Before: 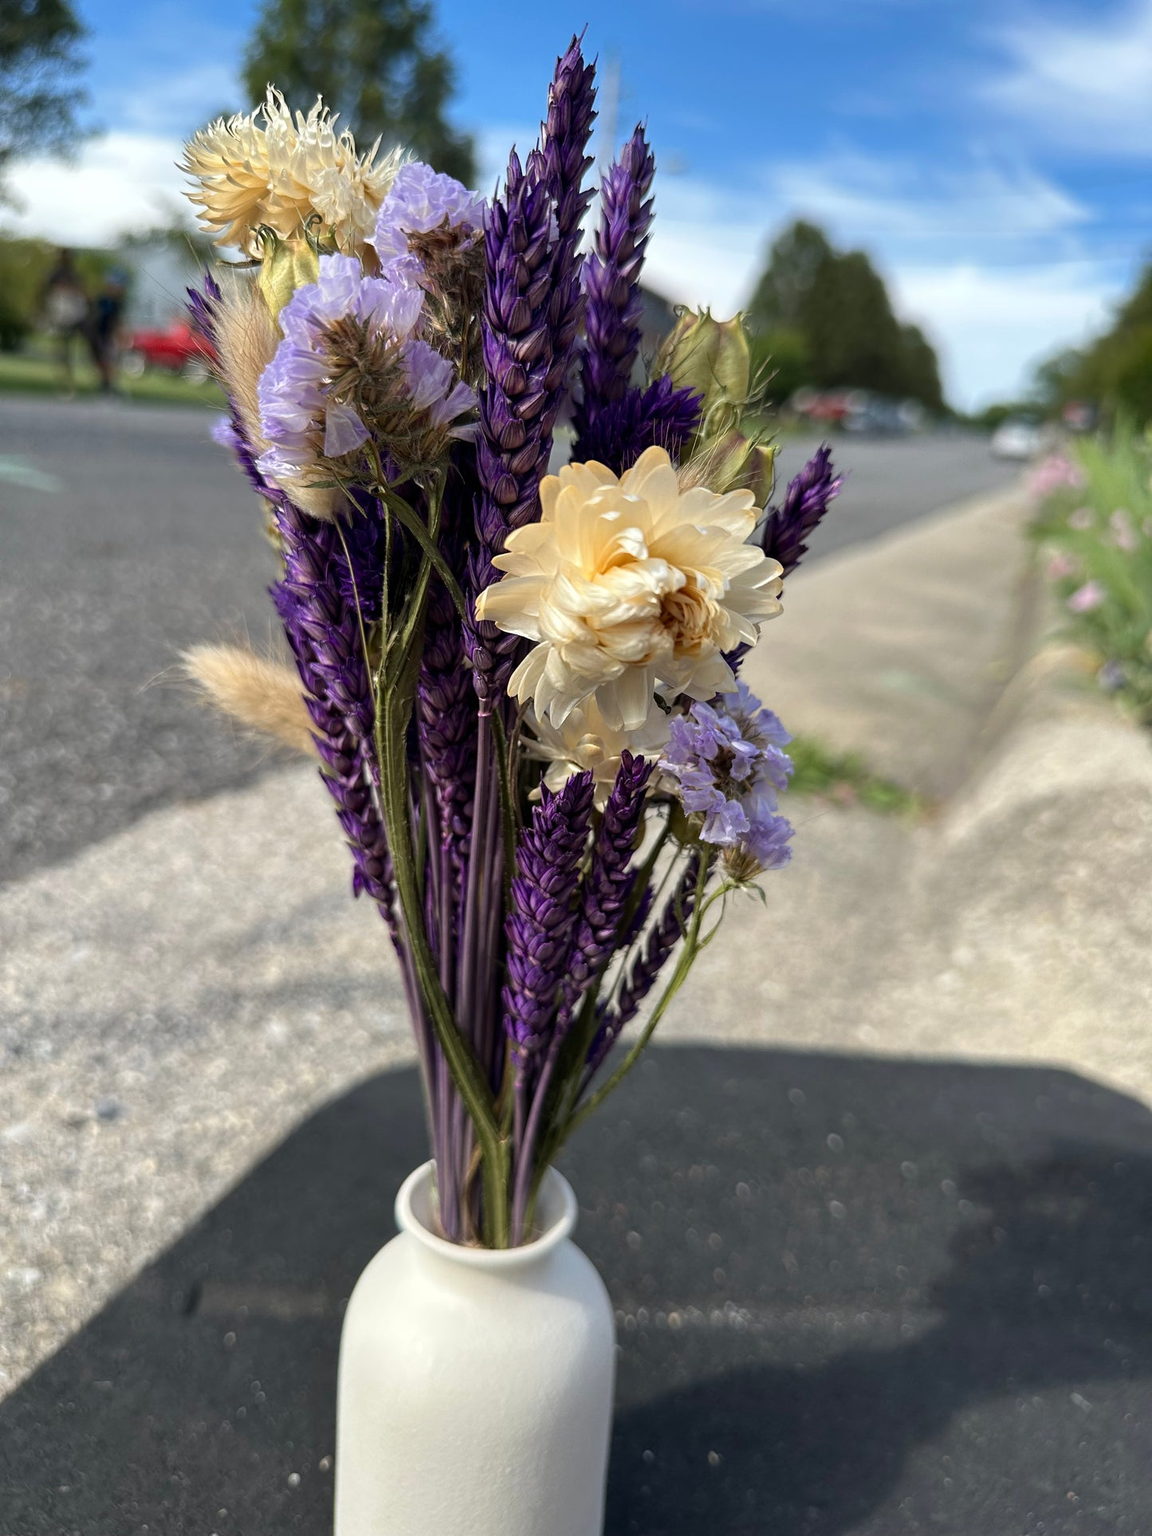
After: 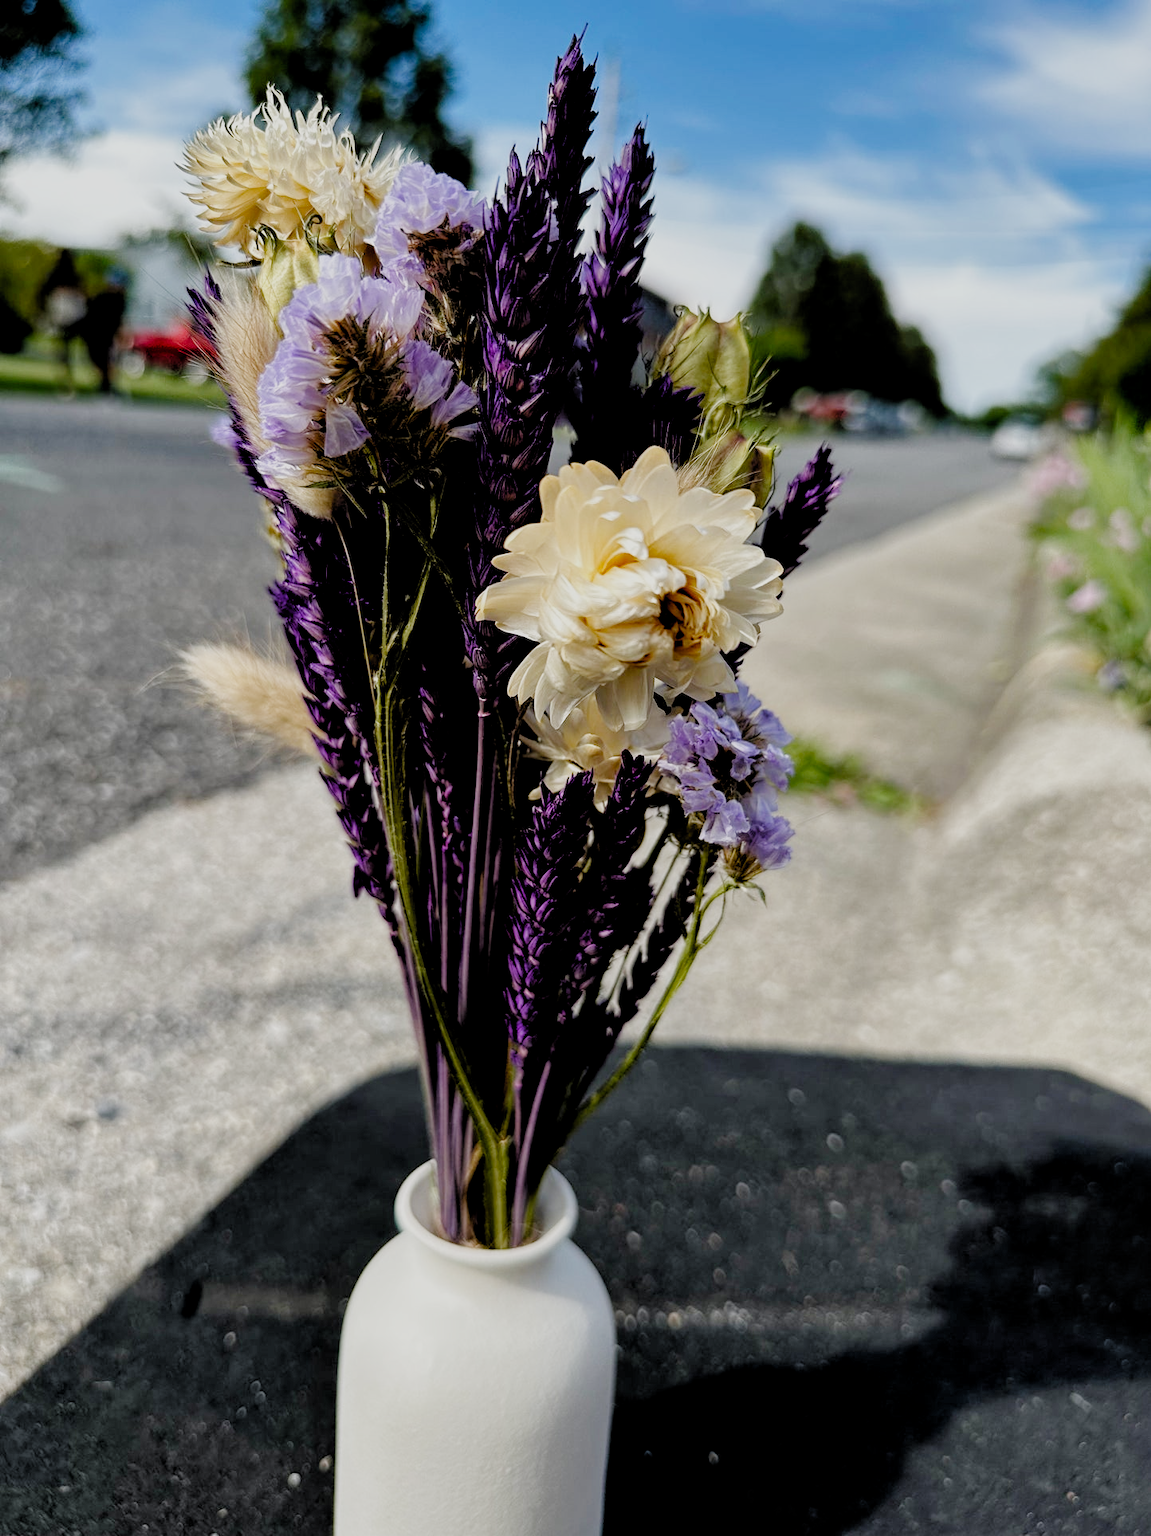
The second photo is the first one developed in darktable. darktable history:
local contrast: mode bilateral grid, contrast 20, coarseness 50, detail 120%, midtone range 0.2
filmic rgb: black relative exposure -2.85 EV, white relative exposure 4.56 EV, hardness 1.77, contrast 1.25, preserve chrominance no, color science v5 (2021)
